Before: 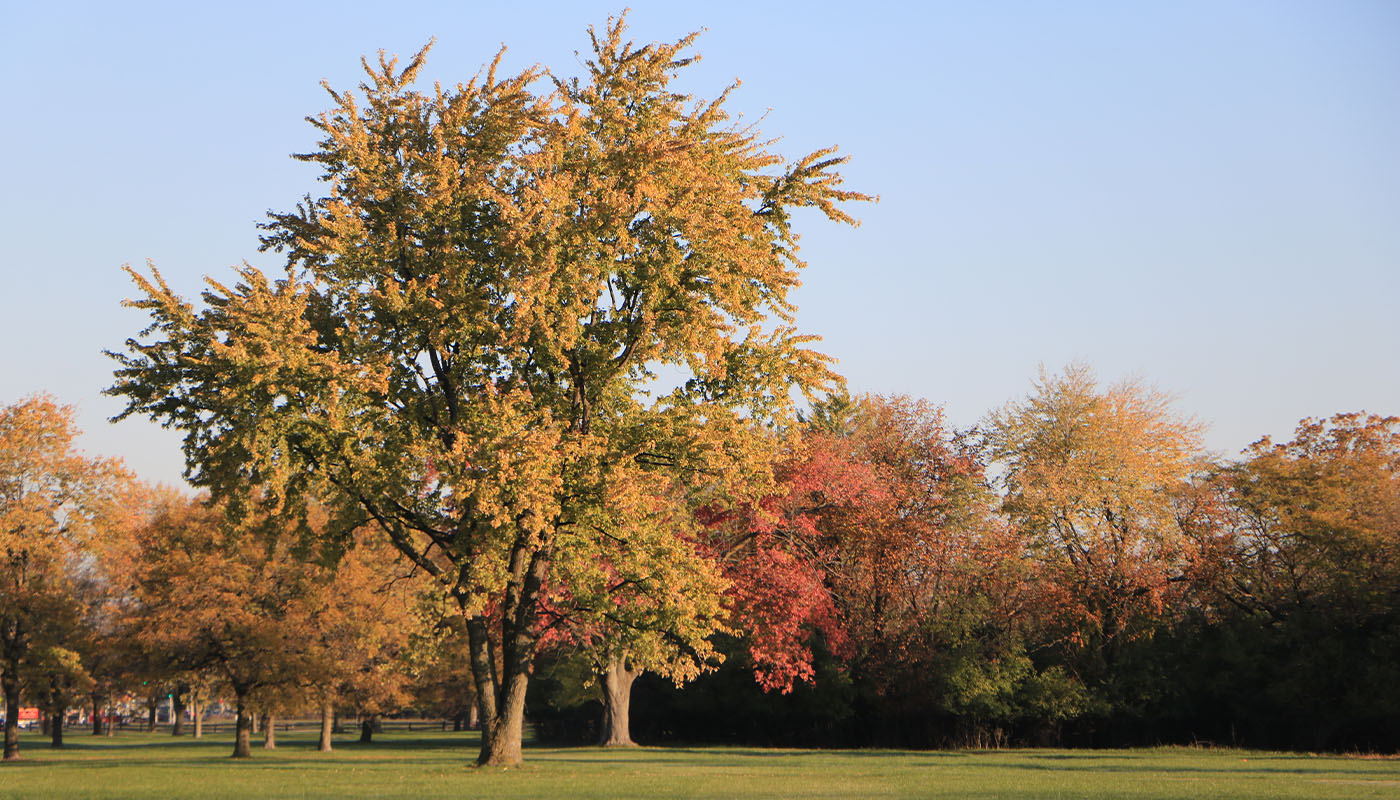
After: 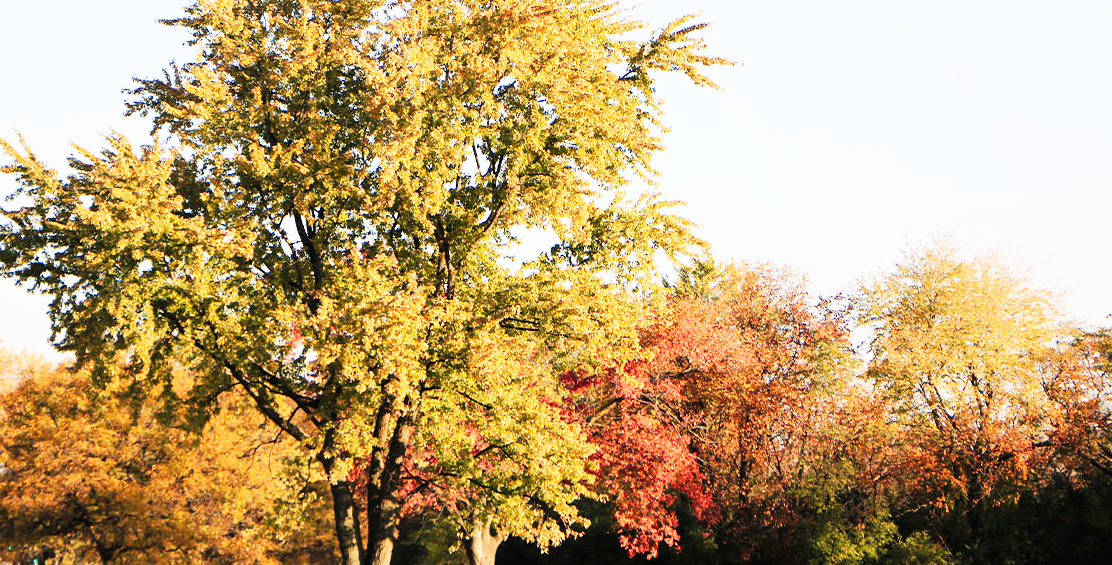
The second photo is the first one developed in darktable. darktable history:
base curve: curves: ch0 [(0, 0) (0.007, 0.004) (0.027, 0.03) (0.046, 0.07) (0.207, 0.54) (0.442, 0.872) (0.673, 0.972) (1, 1)], preserve colors none
crop: left 9.712%, top 16.928%, right 10.845%, bottom 12.332%
